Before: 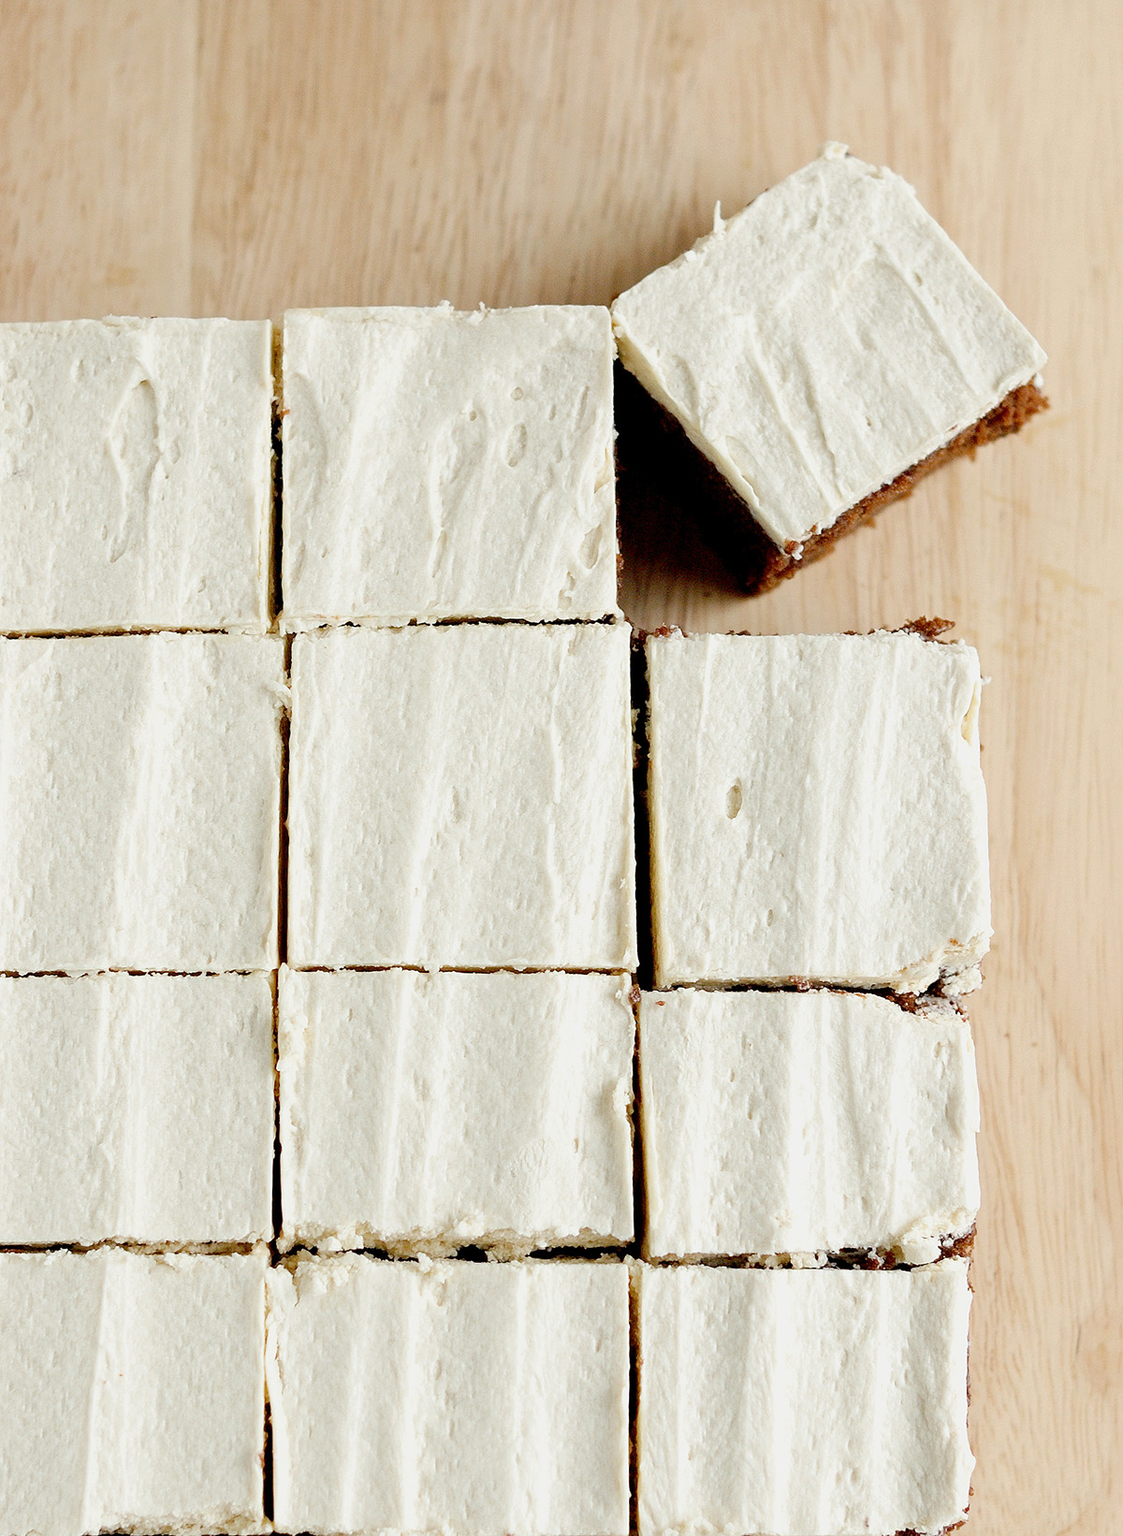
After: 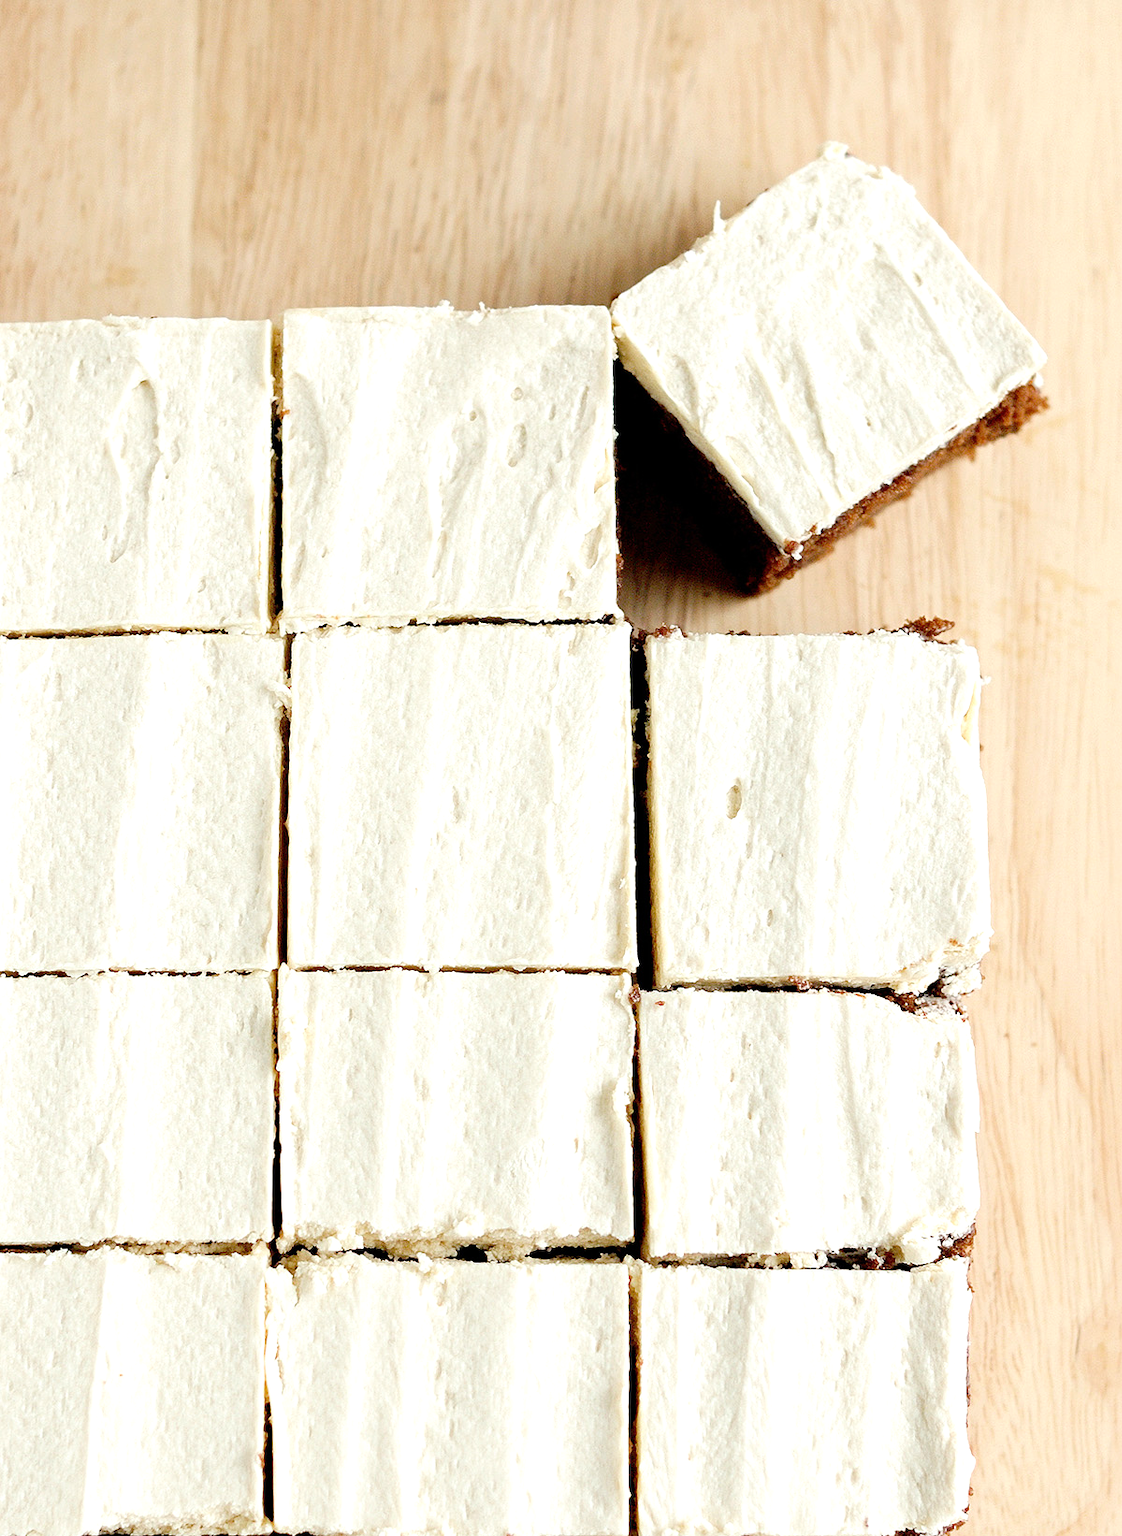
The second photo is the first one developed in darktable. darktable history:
velvia: strength 6.15%
tone equalizer: -8 EV -0.428 EV, -7 EV -0.408 EV, -6 EV -0.348 EV, -5 EV -0.193 EV, -3 EV 0.219 EV, -2 EV 0.34 EV, -1 EV 0.369 EV, +0 EV 0.445 EV
